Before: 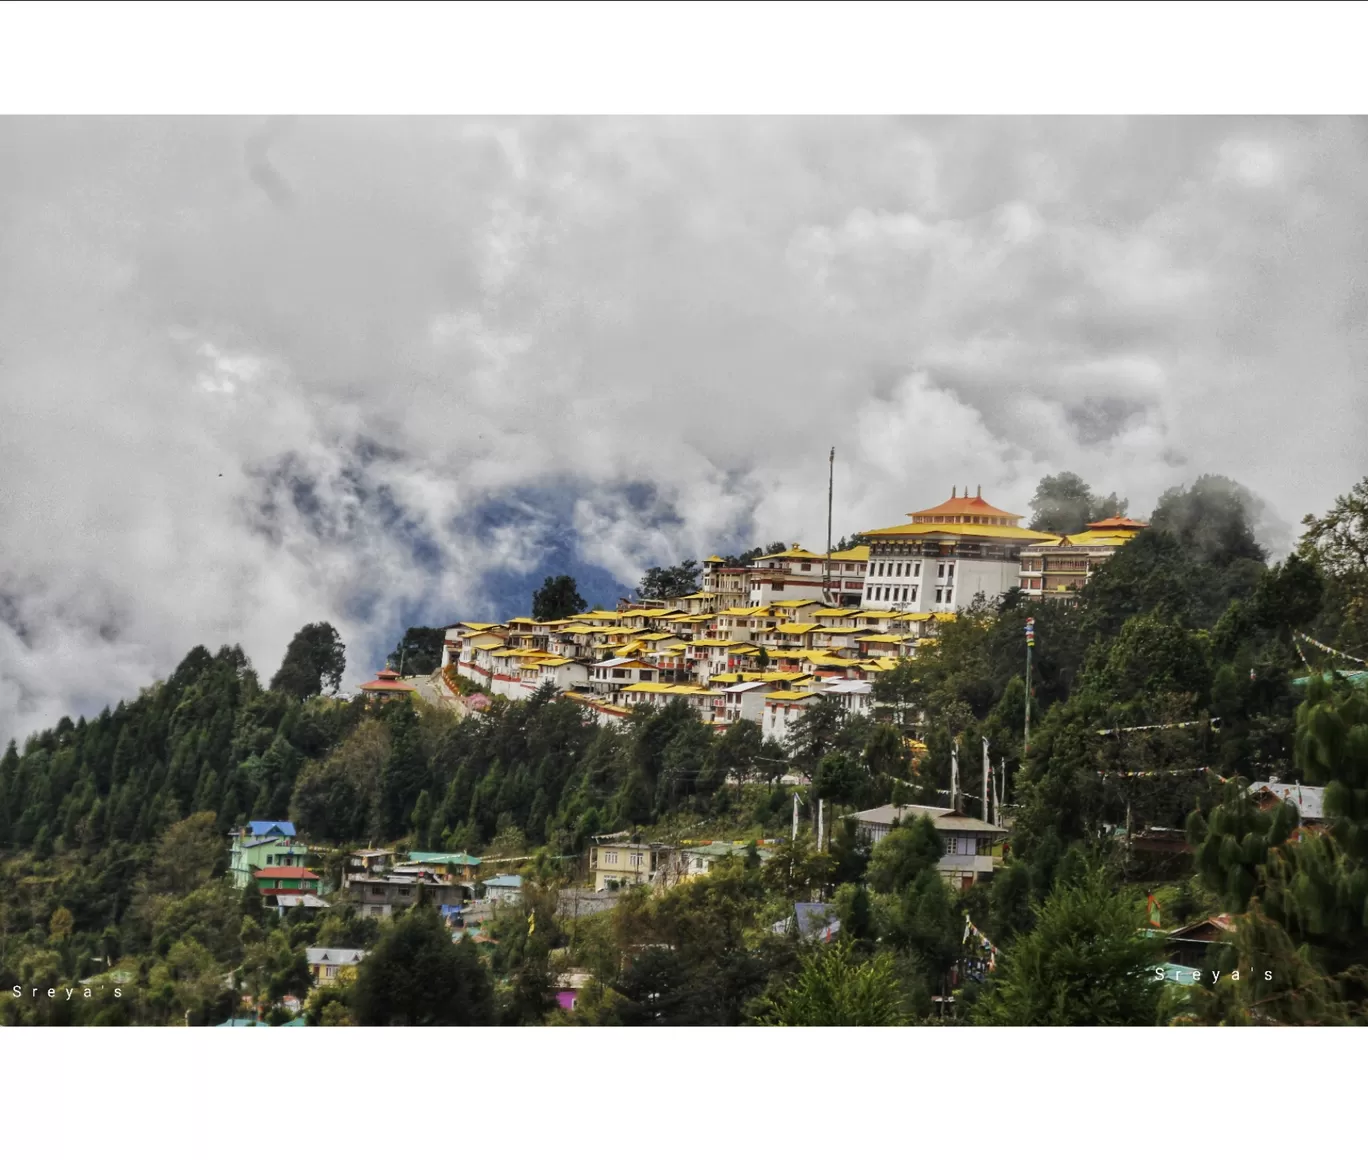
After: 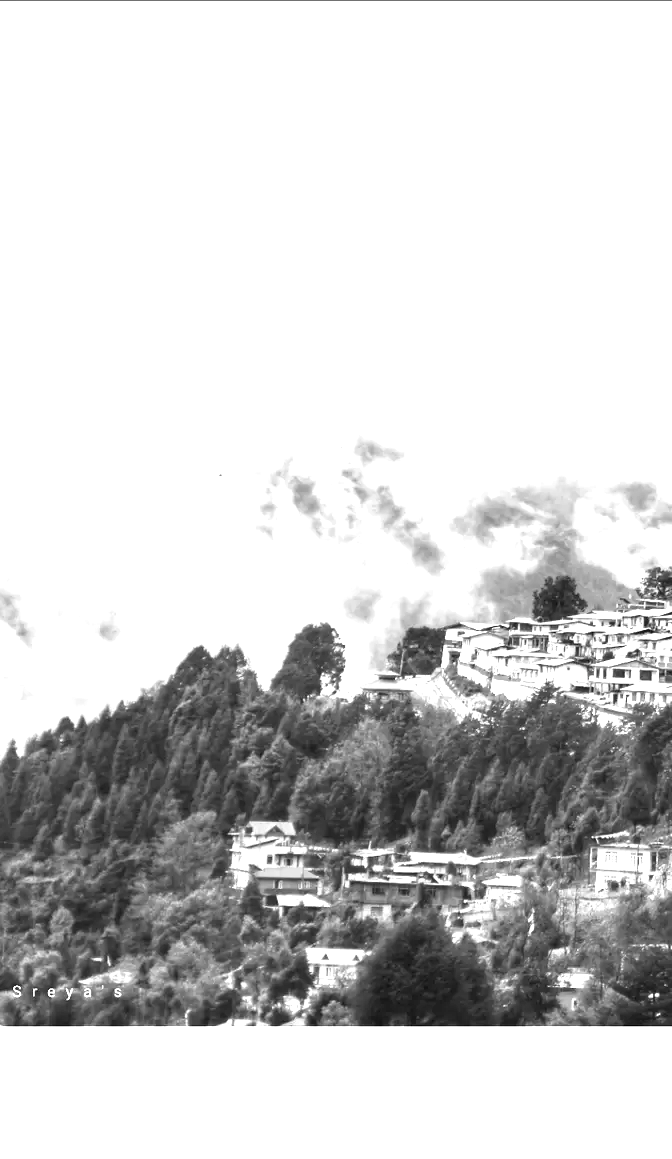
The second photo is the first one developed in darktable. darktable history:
monochrome: a 32, b 64, size 2.3
exposure: black level correction 0.001, exposure 1.822 EV, compensate exposure bias true, compensate highlight preservation false
crop and rotate: left 0%, top 0%, right 50.845%
